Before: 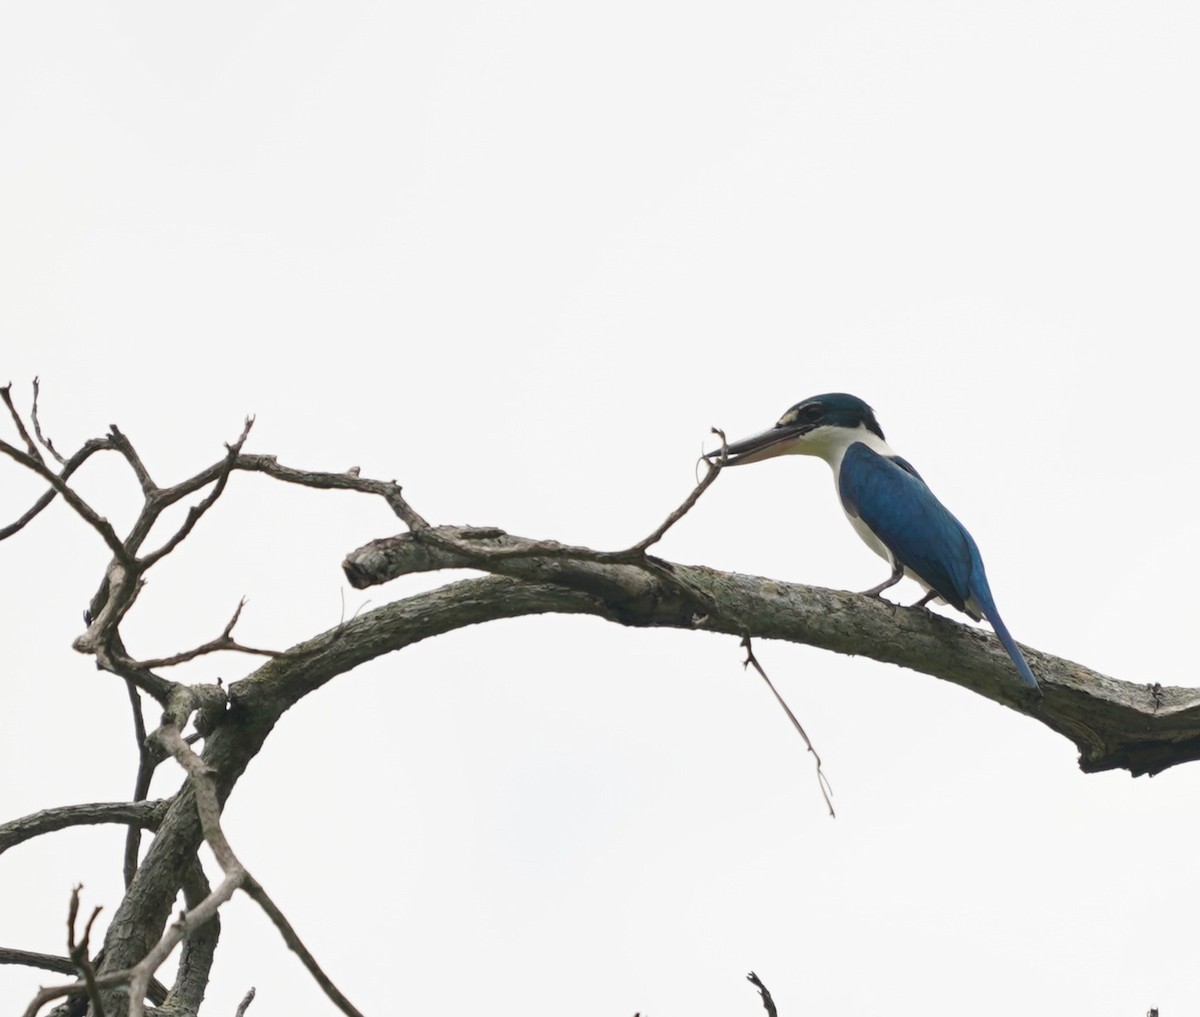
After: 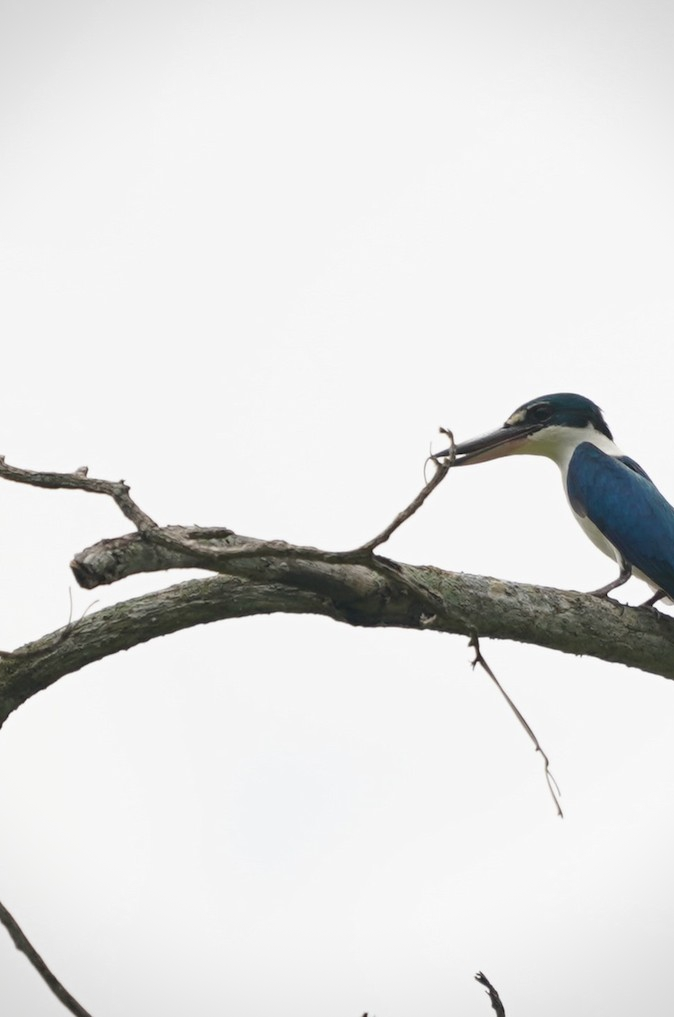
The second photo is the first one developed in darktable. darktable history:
vignetting: fall-off start 79.78%, brightness -0.274, dithering 8-bit output
crop and rotate: left 22.704%, right 21.047%
